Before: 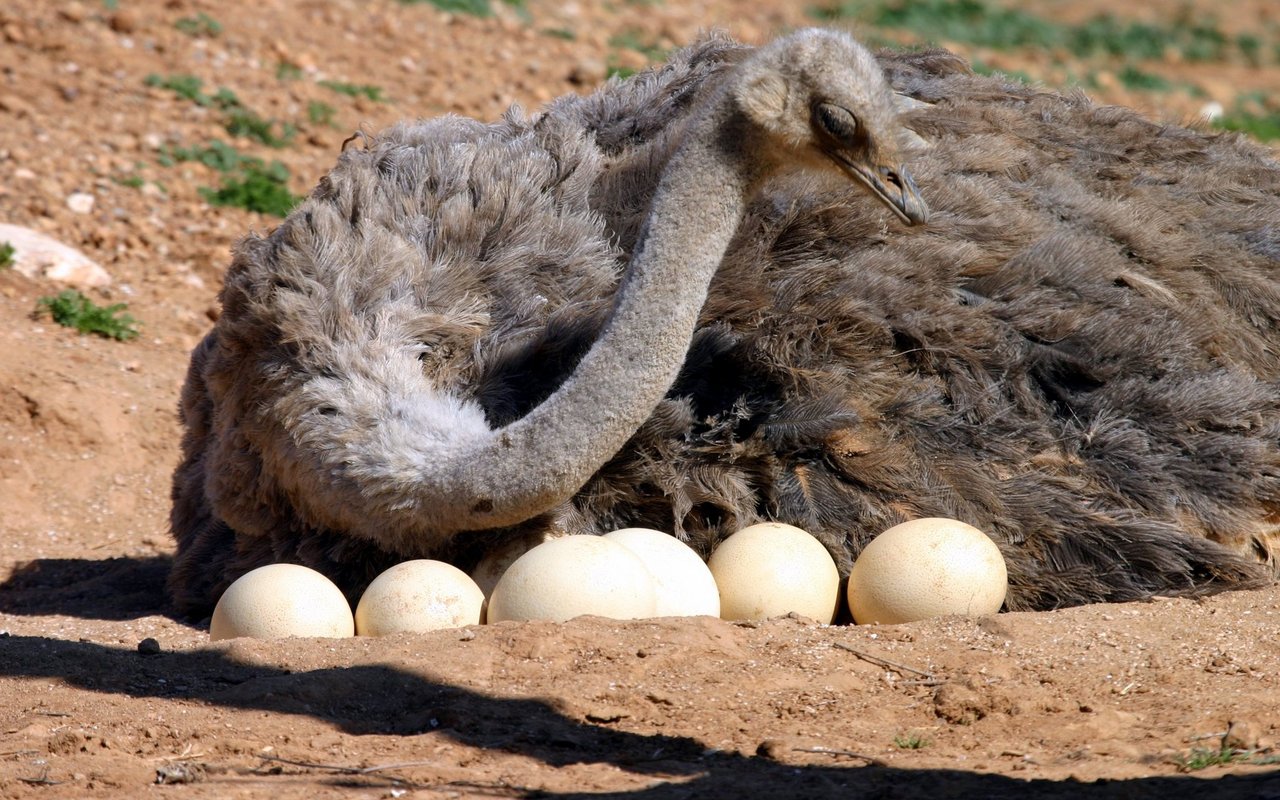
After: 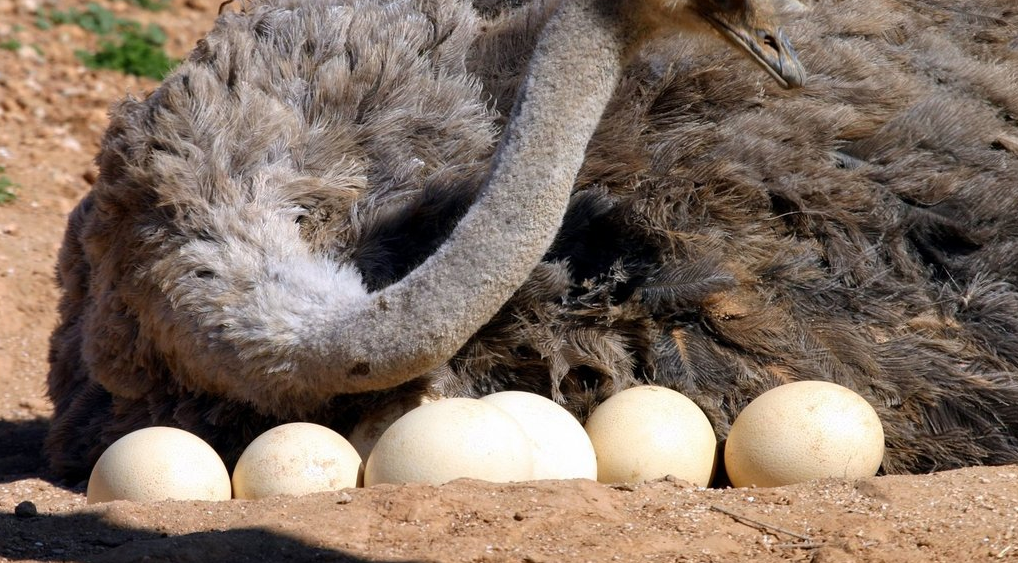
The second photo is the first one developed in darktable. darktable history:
crop: left 9.651%, top 17.151%, right 10.767%, bottom 12.388%
